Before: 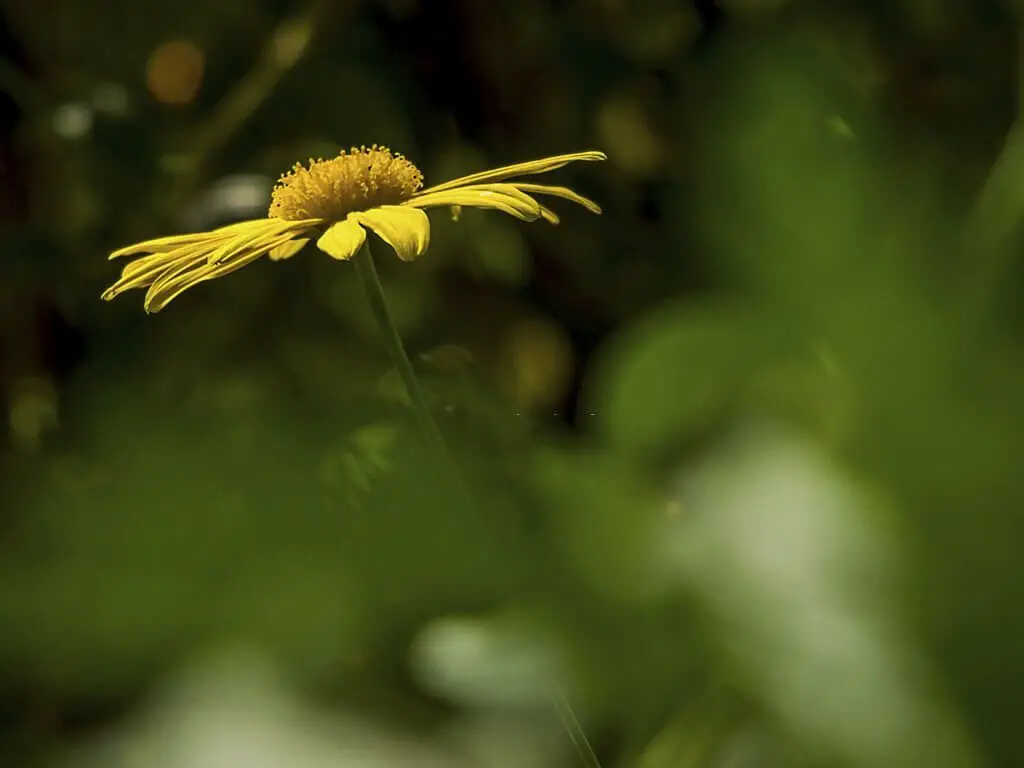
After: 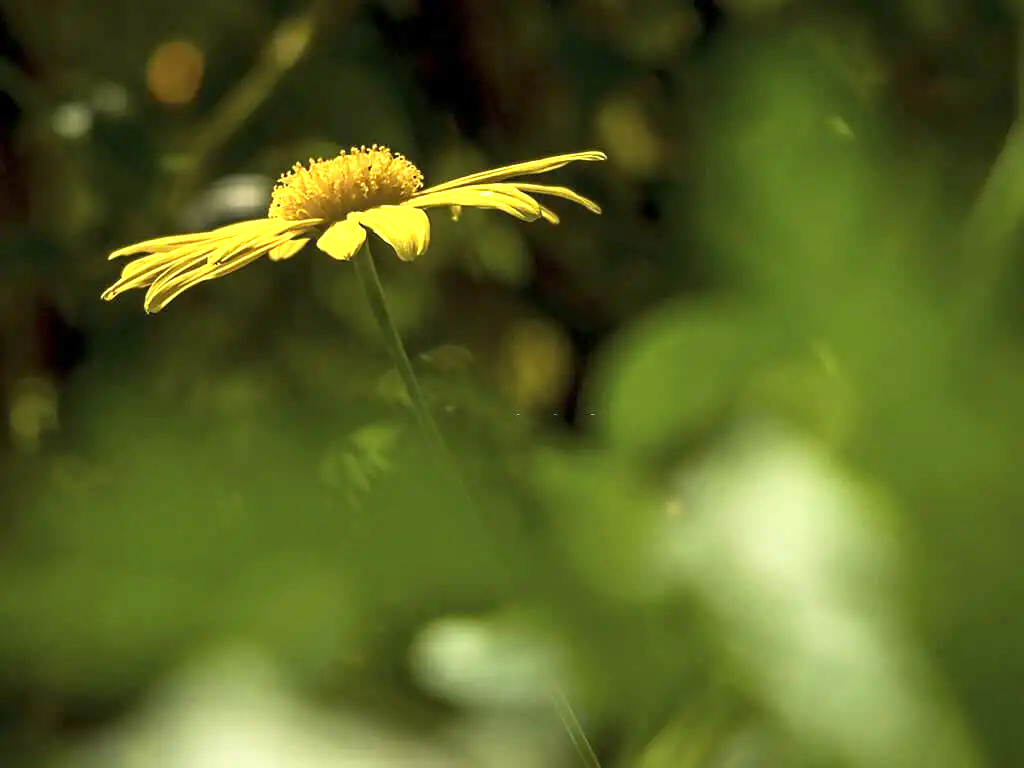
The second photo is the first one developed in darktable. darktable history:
exposure: exposure 1.069 EV, compensate highlight preservation false
